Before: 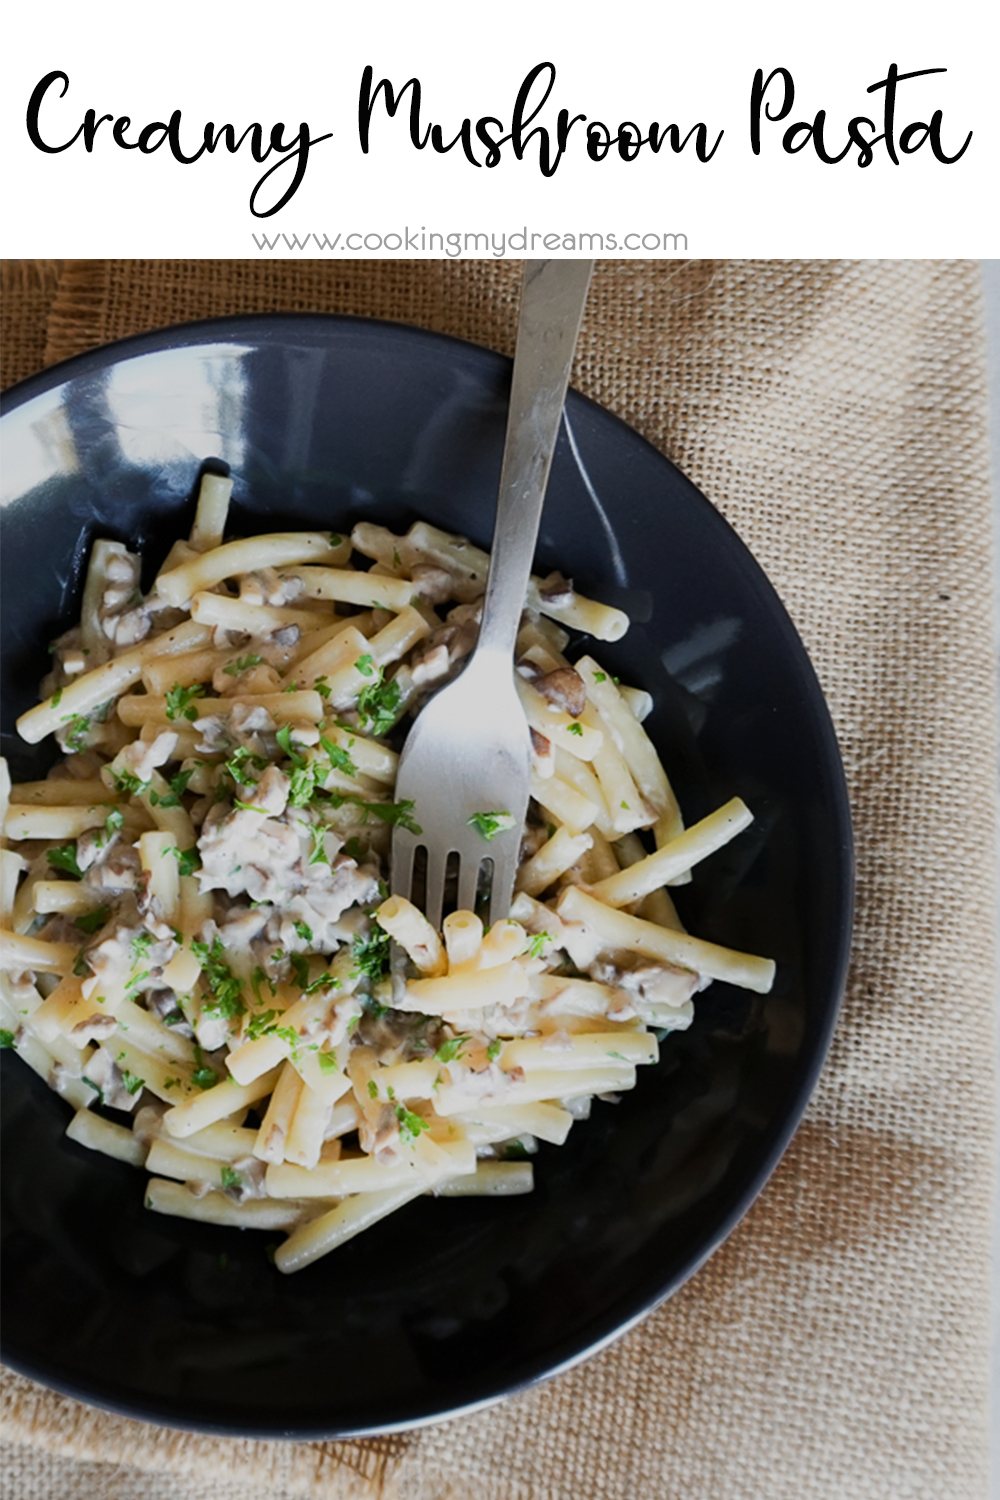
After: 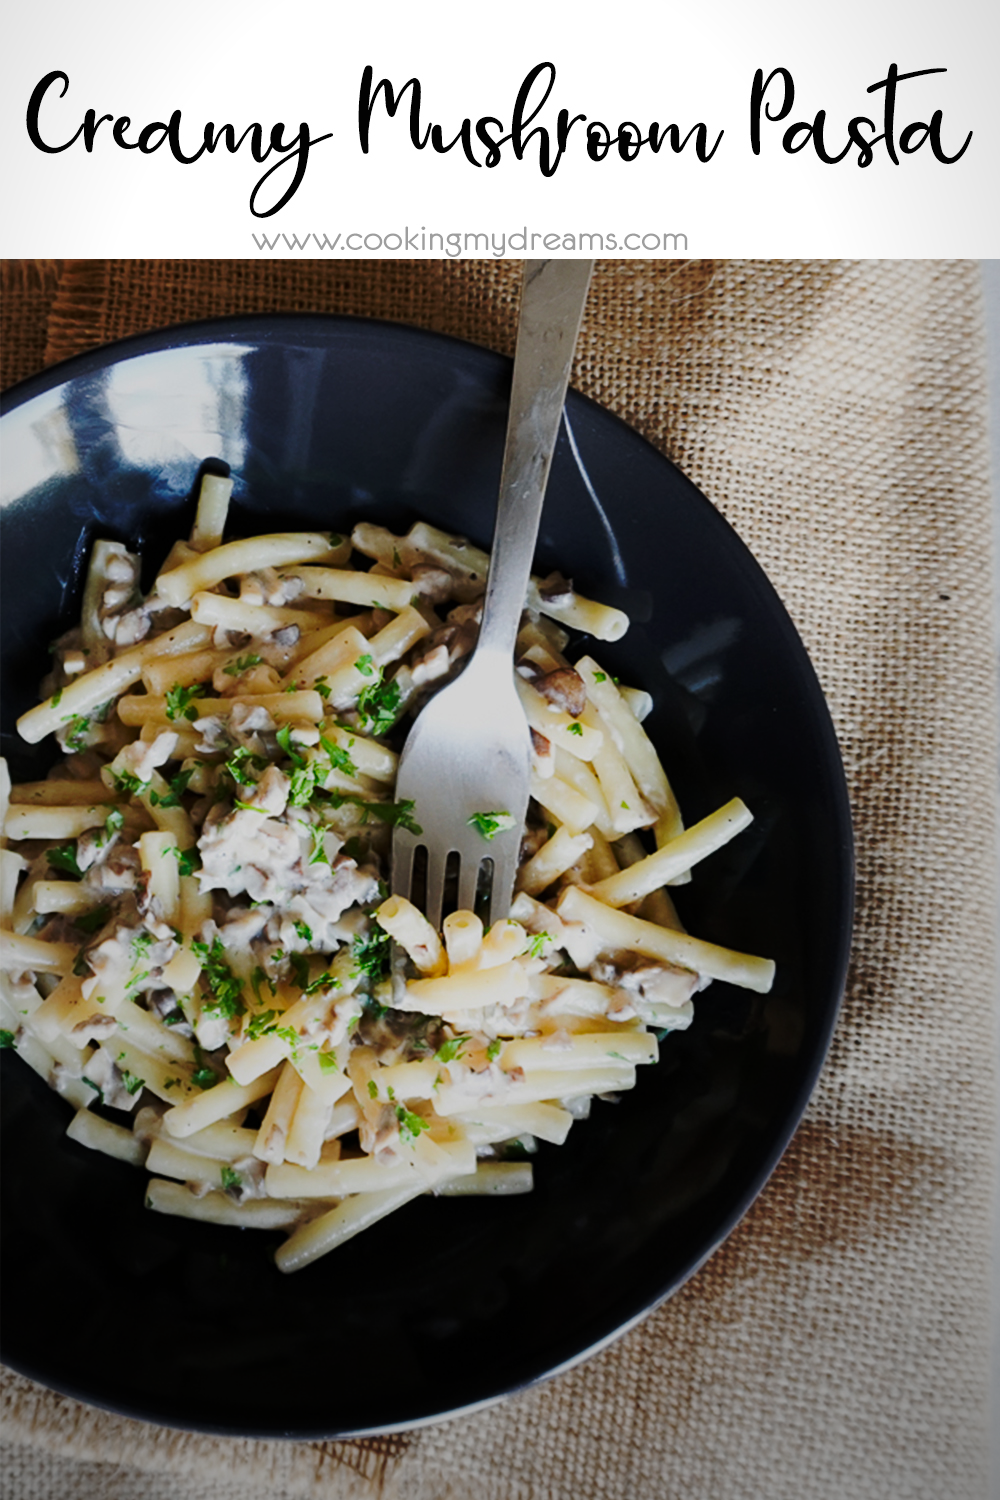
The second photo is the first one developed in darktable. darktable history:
base curve: curves: ch0 [(0, 0) (0.073, 0.04) (0.157, 0.139) (0.492, 0.492) (0.758, 0.758) (1, 1)], preserve colors none
vignetting: fall-off start 72.14%, fall-off radius 108.07%, brightness -0.713, saturation -0.488, center (-0.054, -0.359), width/height ratio 0.729
